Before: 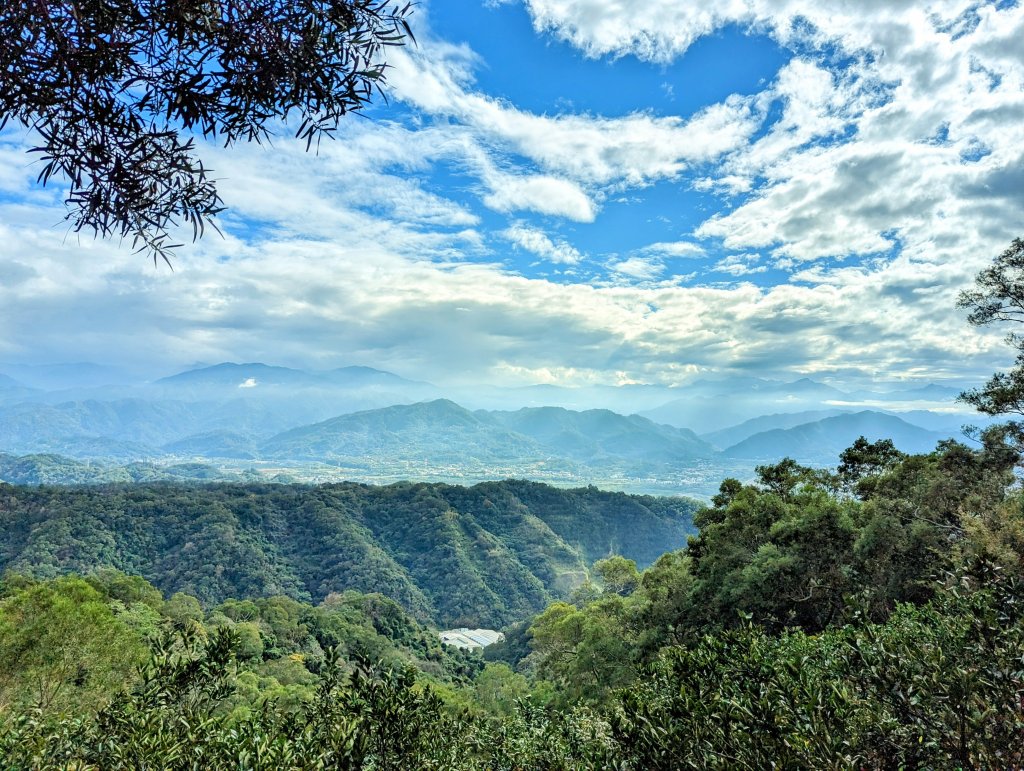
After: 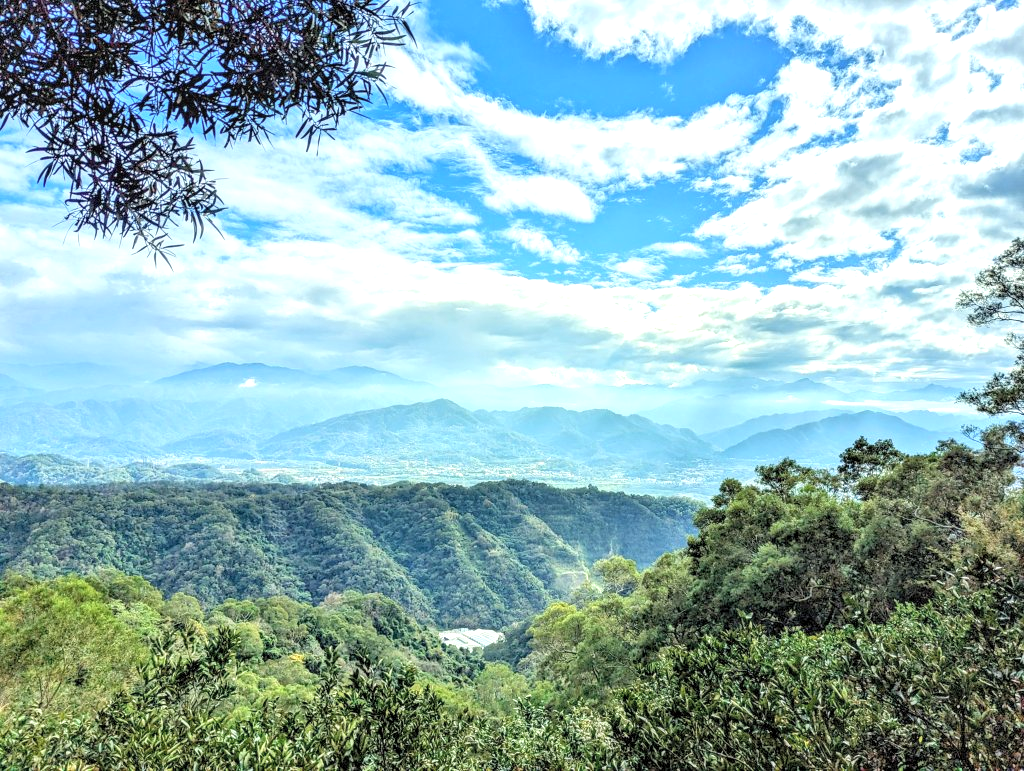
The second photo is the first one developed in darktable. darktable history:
exposure: black level correction 0.001, exposure 0.5 EV, compensate highlight preservation false
local contrast: on, module defaults
contrast brightness saturation: brightness 0.15
